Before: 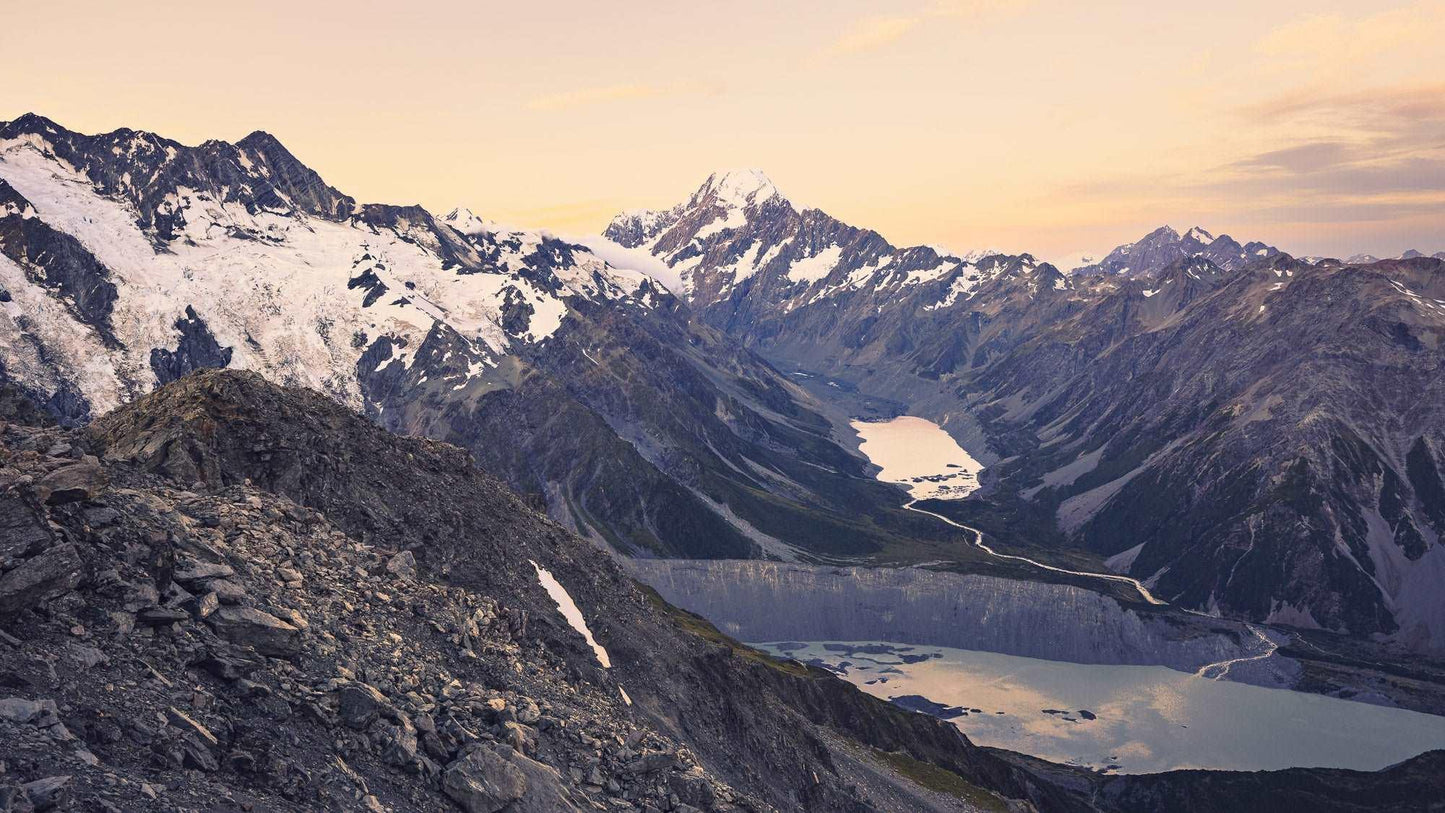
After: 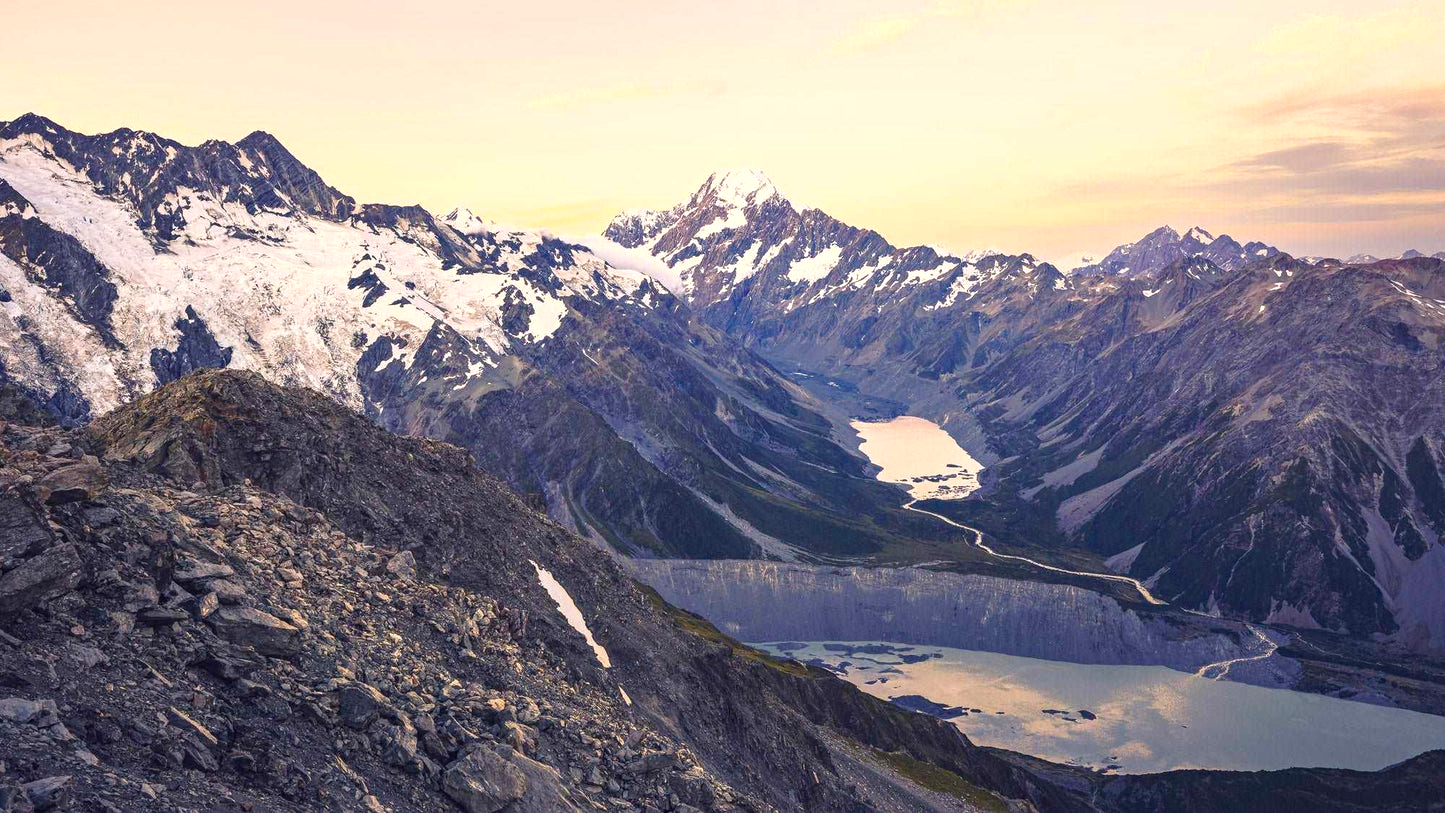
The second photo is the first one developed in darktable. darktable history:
color balance rgb: perceptual saturation grading › global saturation 23.438%, perceptual saturation grading › highlights -24.065%, perceptual saturation grading › mid-tones 23.862%, perceptual saturation grading › shadows 39.204%, perceptual brilliance grading › highlights 10.266%, perceptual brilliance grading › mid-tones 4.865%
local contrast: detail 110%
